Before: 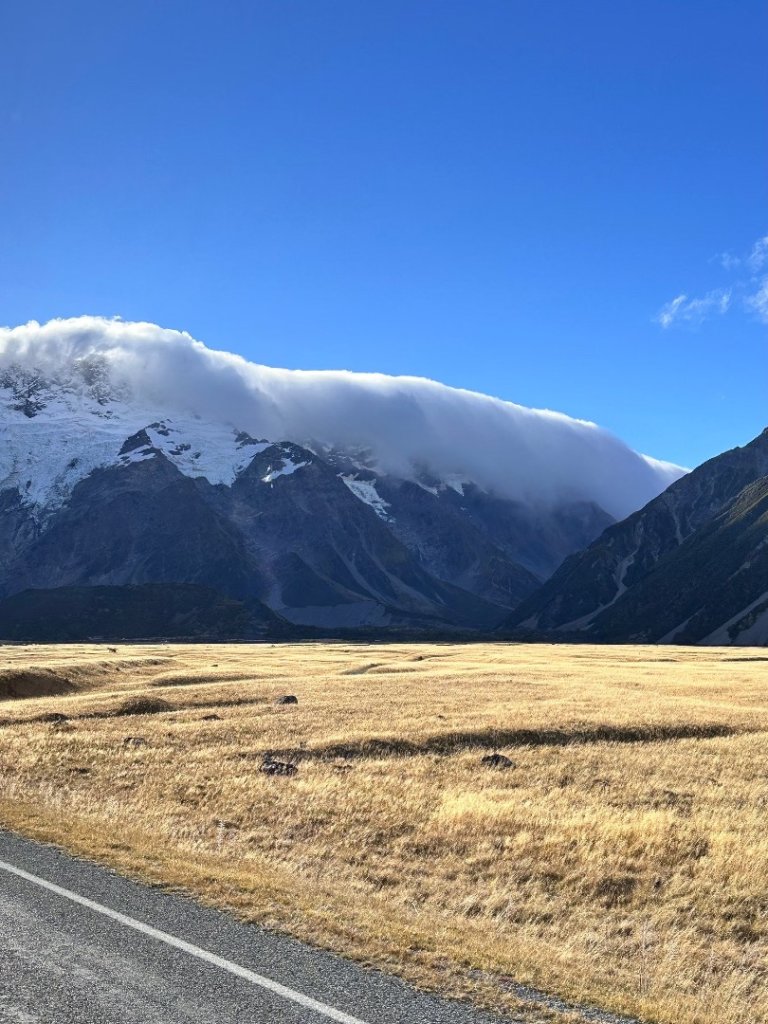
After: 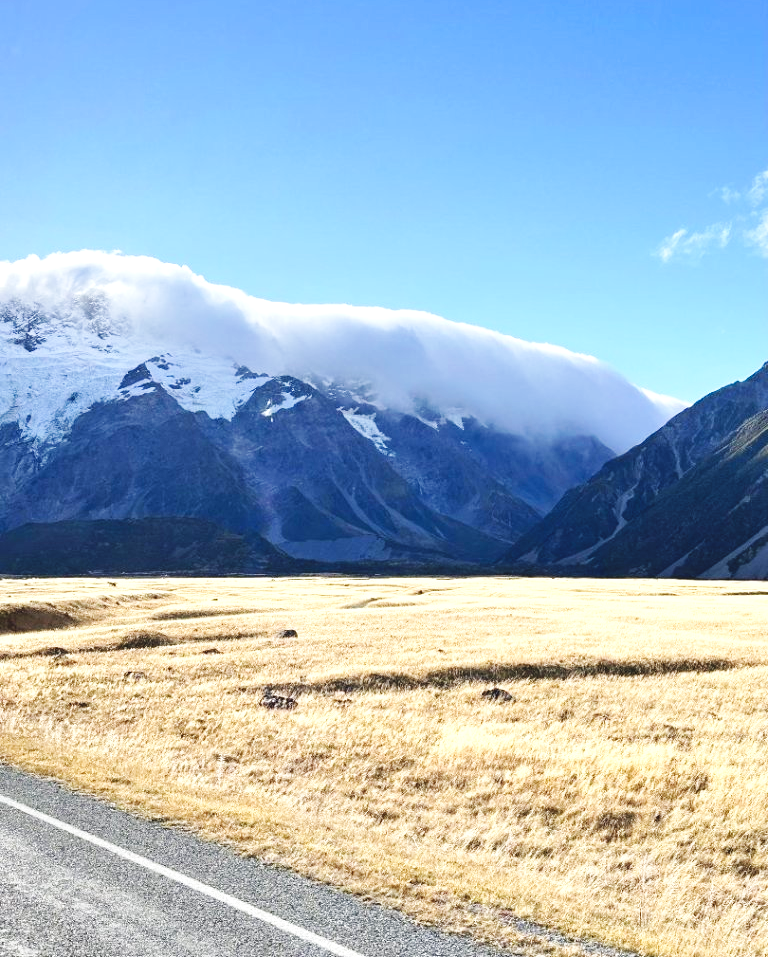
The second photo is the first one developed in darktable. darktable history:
crop and rotate: top 6.481%
base curve: curves: ch0 [(0, 0) (0.032, 0.025) (0.121, 0.166) (0.206, 0.329) (0.605, 0.79) (1, 1)], preserve colors none
exposure: black level correction -0.005, exposure 0.622 EV, compensate highlight preservation false
